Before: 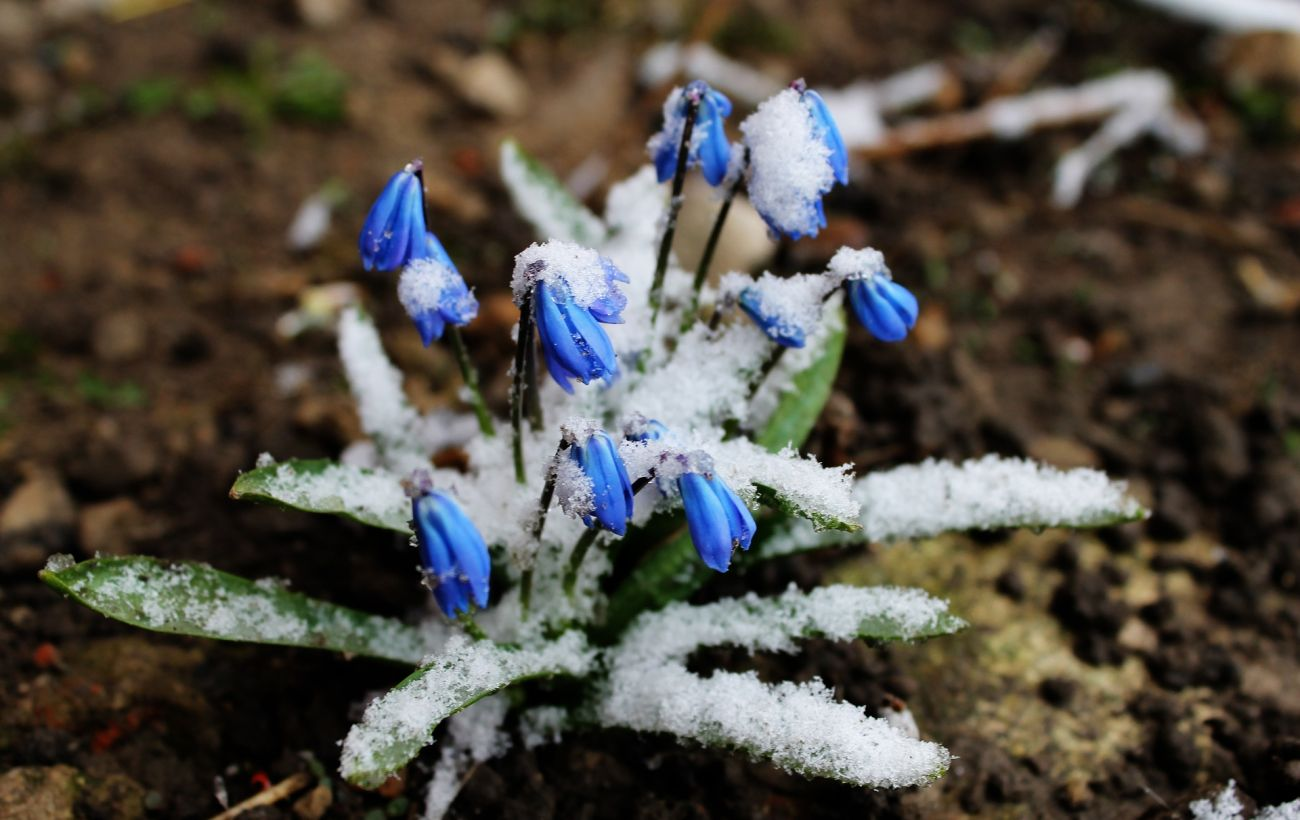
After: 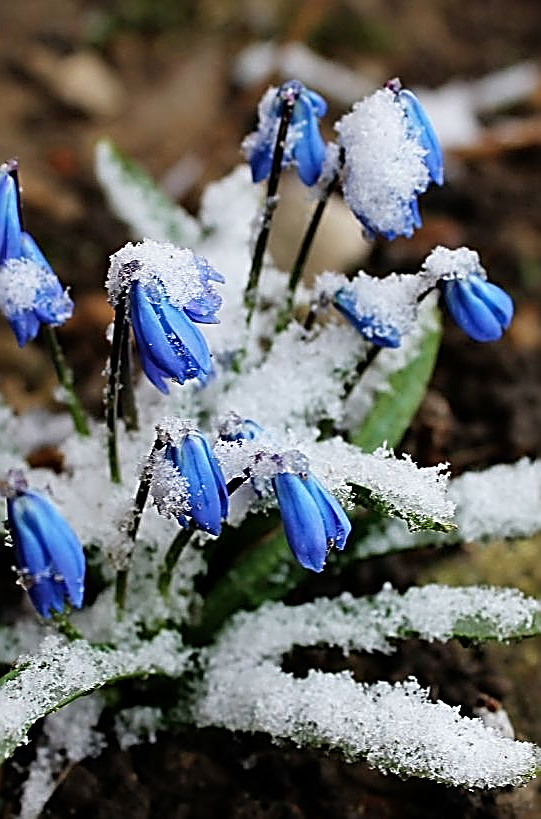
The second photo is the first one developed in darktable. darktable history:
crop: left 31.229%, right 27.105%
contrast brightness saturation: saturation -0.05
sharpen: amount 1.861
